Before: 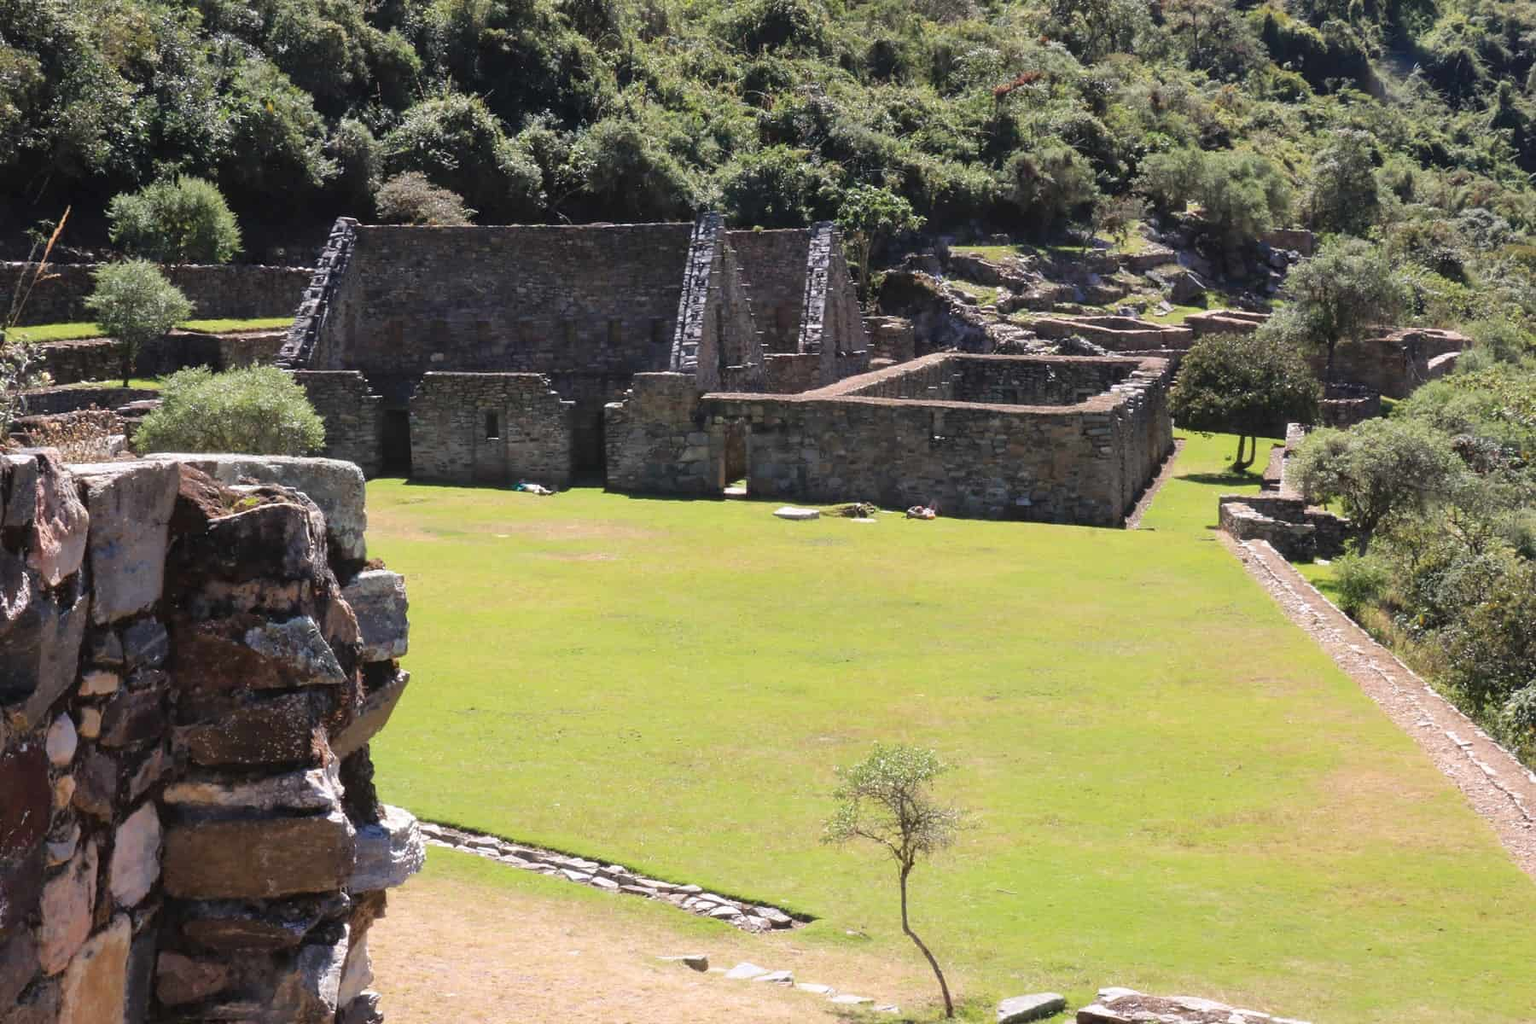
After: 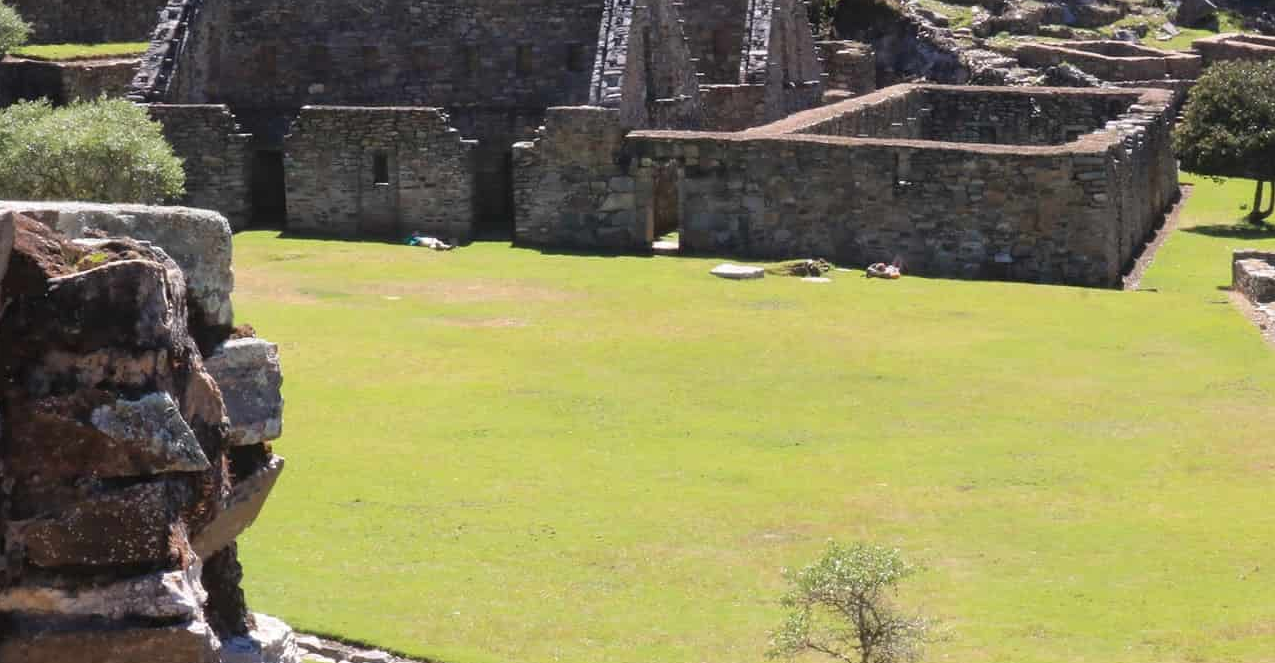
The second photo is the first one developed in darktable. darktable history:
crop: left 10.895%, top 27.56%, right 18.246%, bottom 17.117%
